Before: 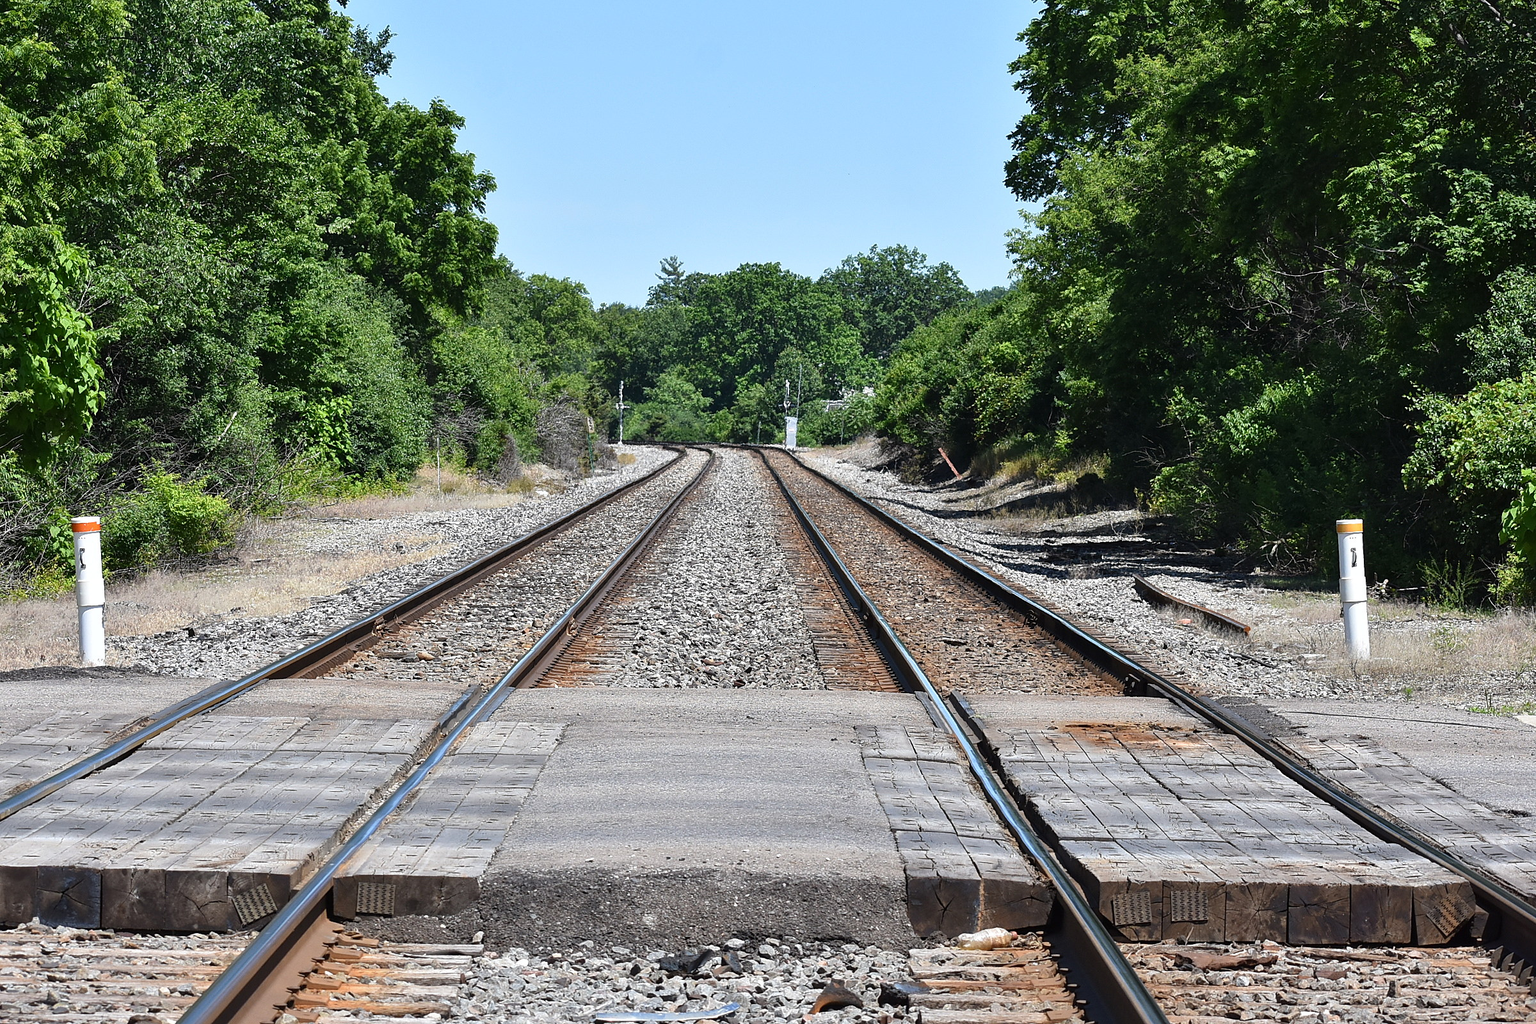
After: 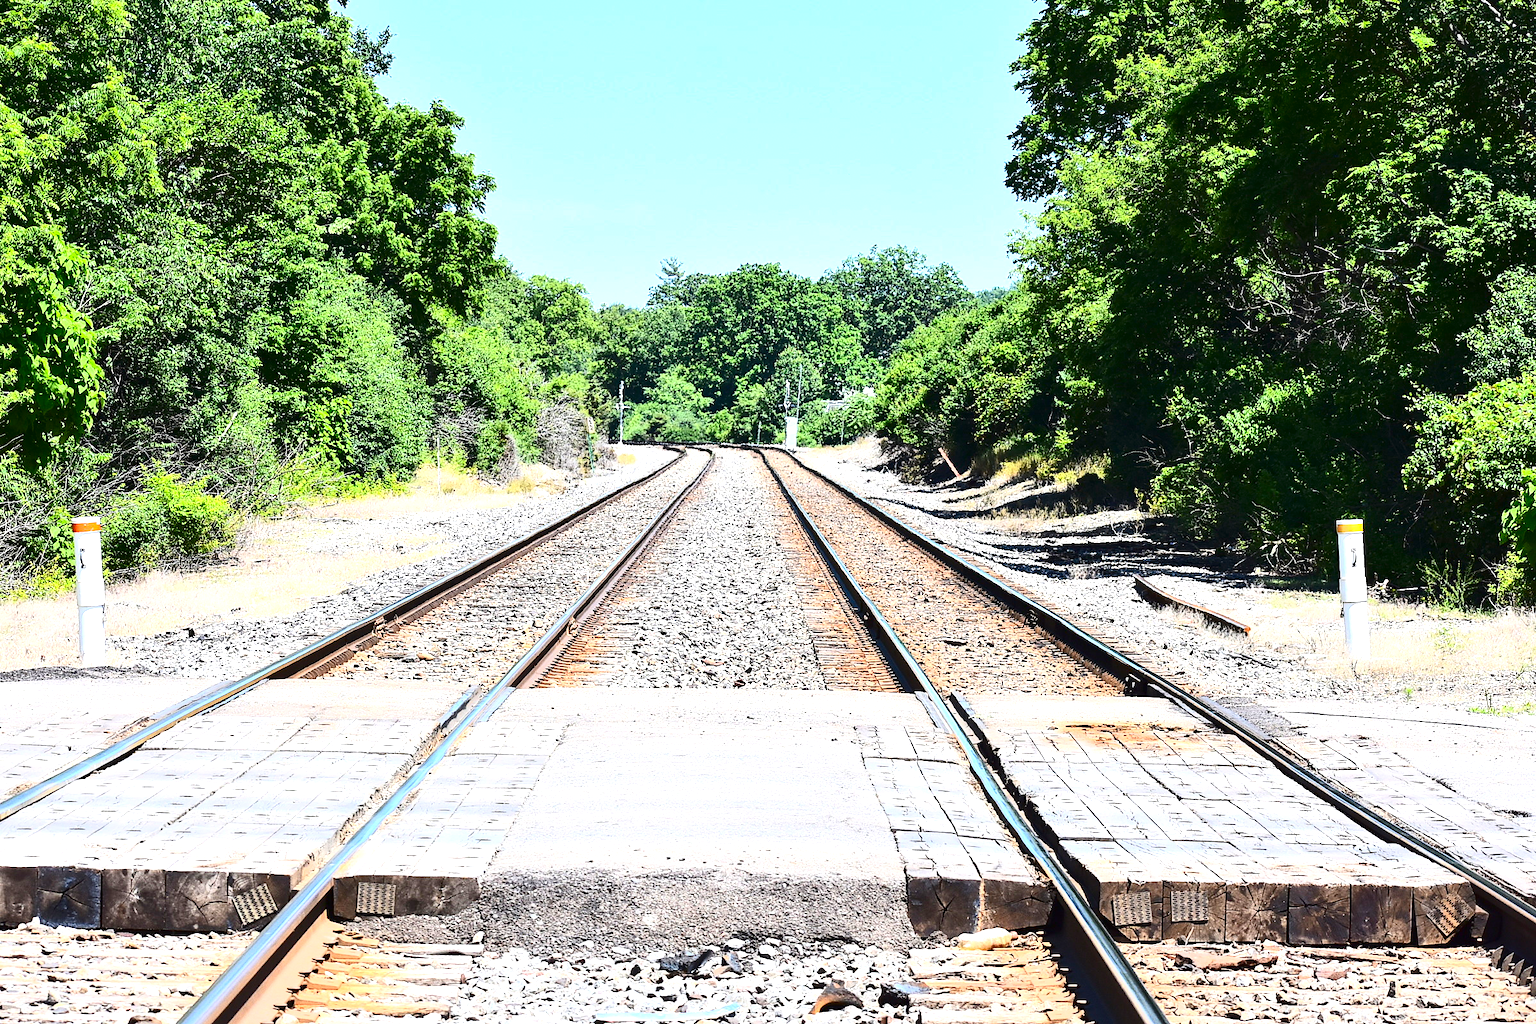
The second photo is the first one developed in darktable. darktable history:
exposure: black level correction 0, exposure 1.294 EV, compensate exposure bias true, compensate highlight preservation false
contrast brightness saturation: contrast 0.406, brightness 0.054, saturation 0.248
